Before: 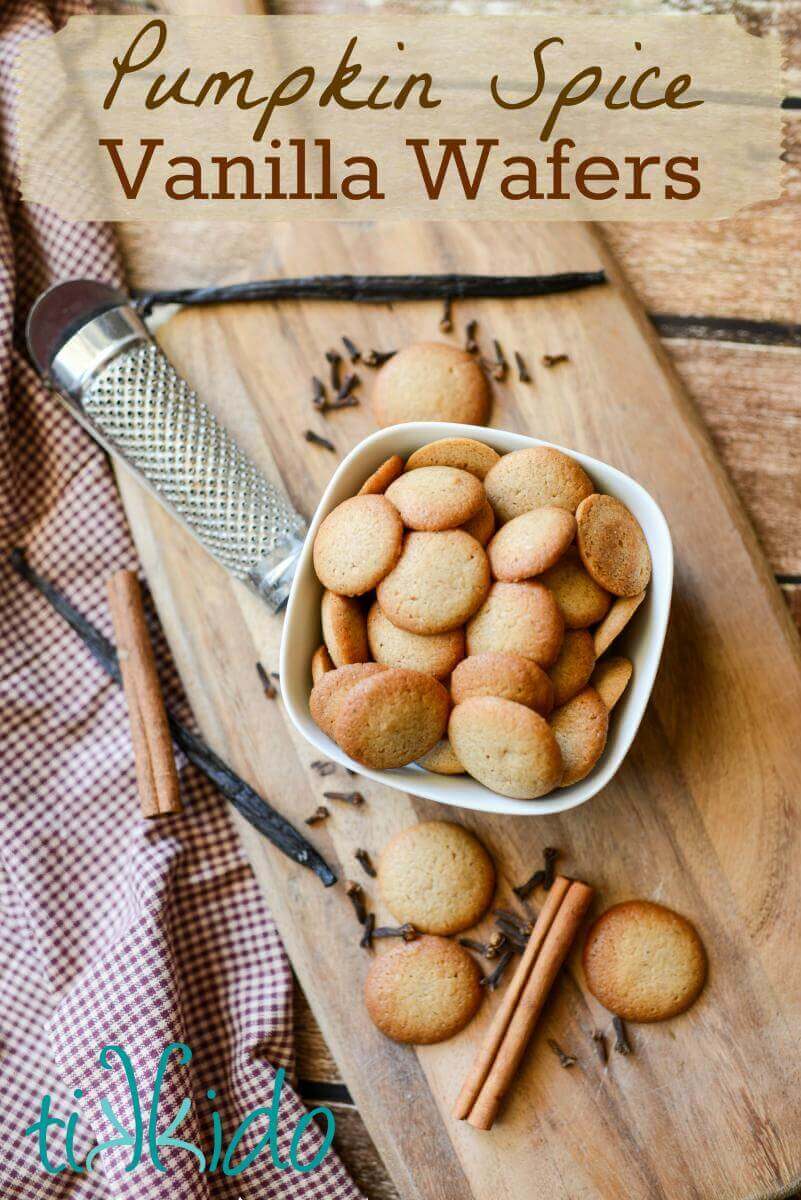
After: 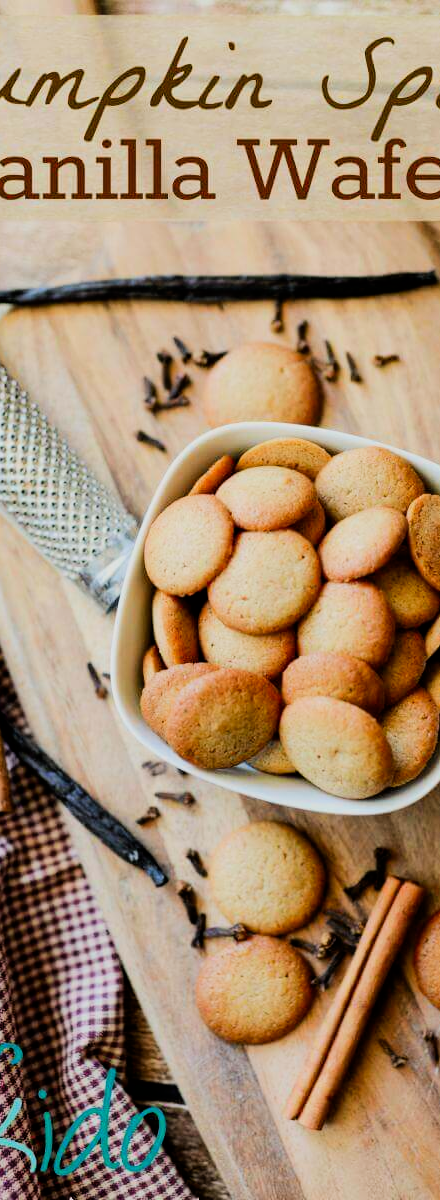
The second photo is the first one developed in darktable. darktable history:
crop: left 21.218%, right 22.504%
contrast brightness saturation: saturation 0.183
filmic rgb: black relative exposure -7.49 EV, white relative exposure 4.99 EV, hardness 3.31, contrast 1.297
